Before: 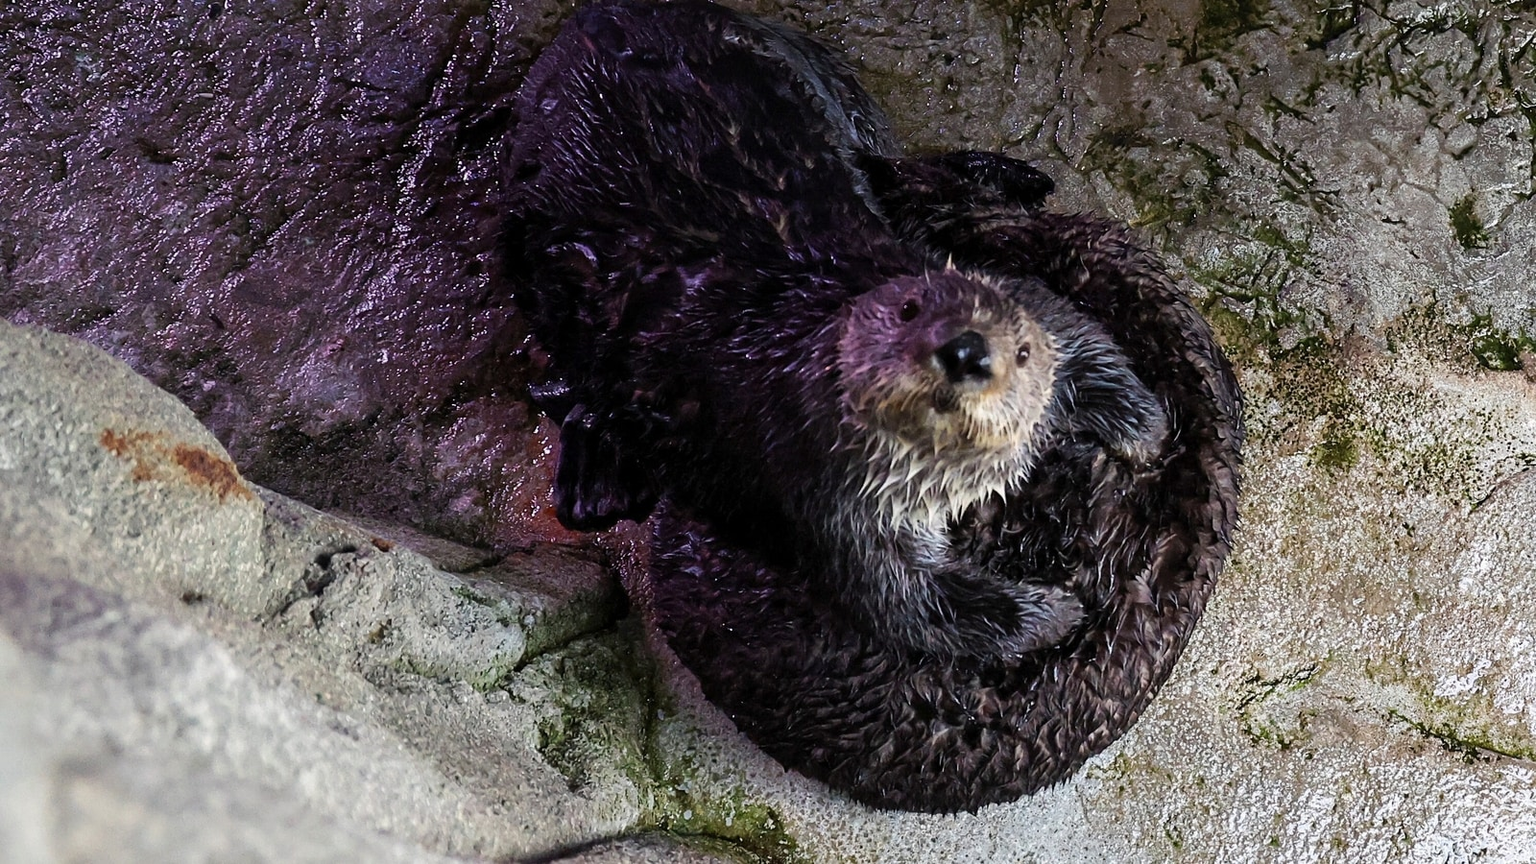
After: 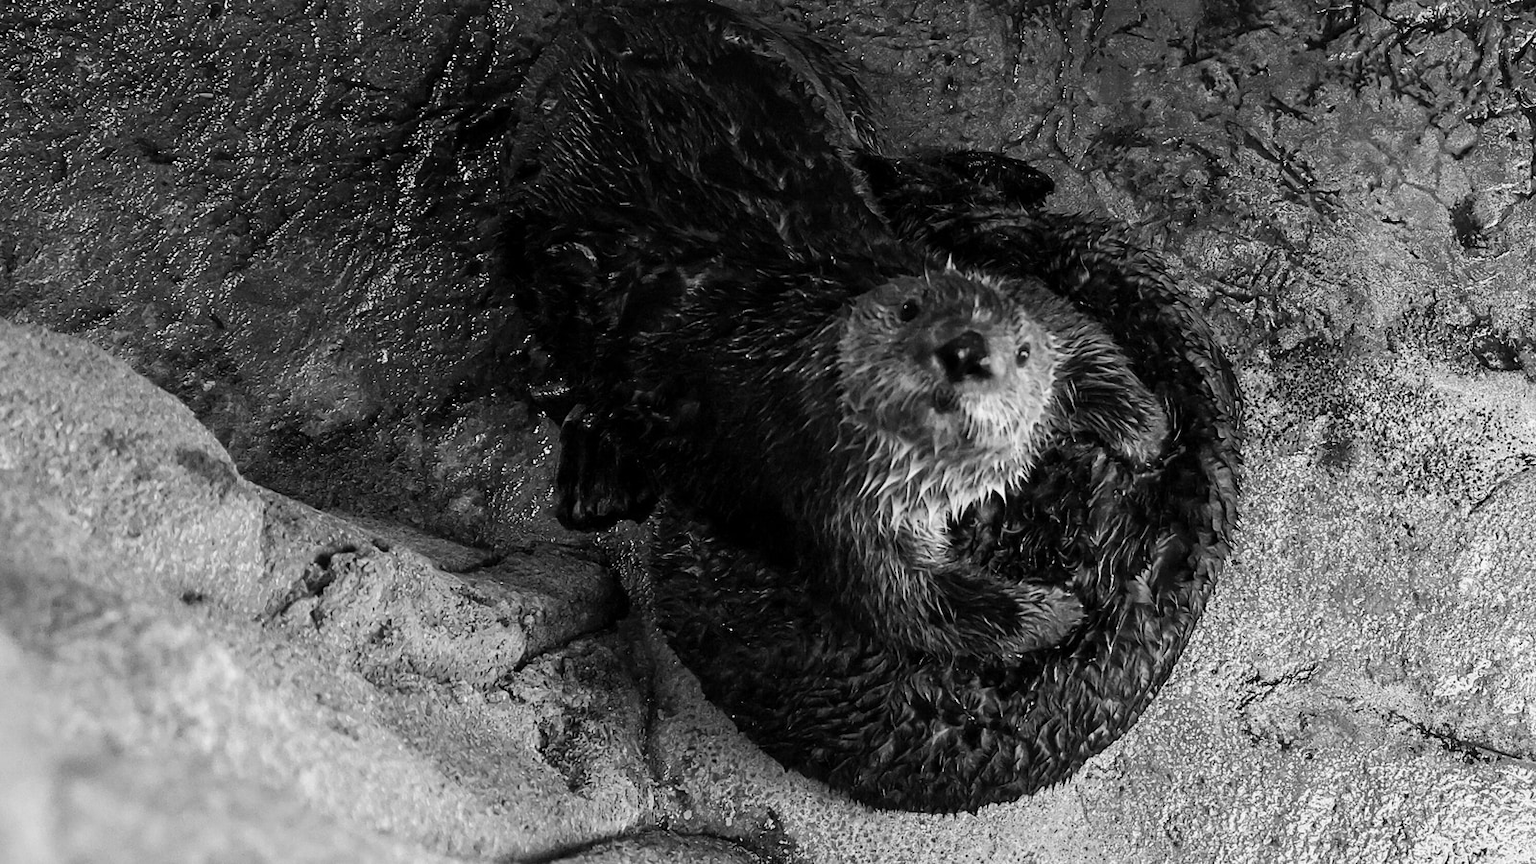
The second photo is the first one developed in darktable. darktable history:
color balance rgb: perceptual saturation grading › global saturation 20%, global vibrance 20%
monochrome: a 32, b 64, size 2.3
